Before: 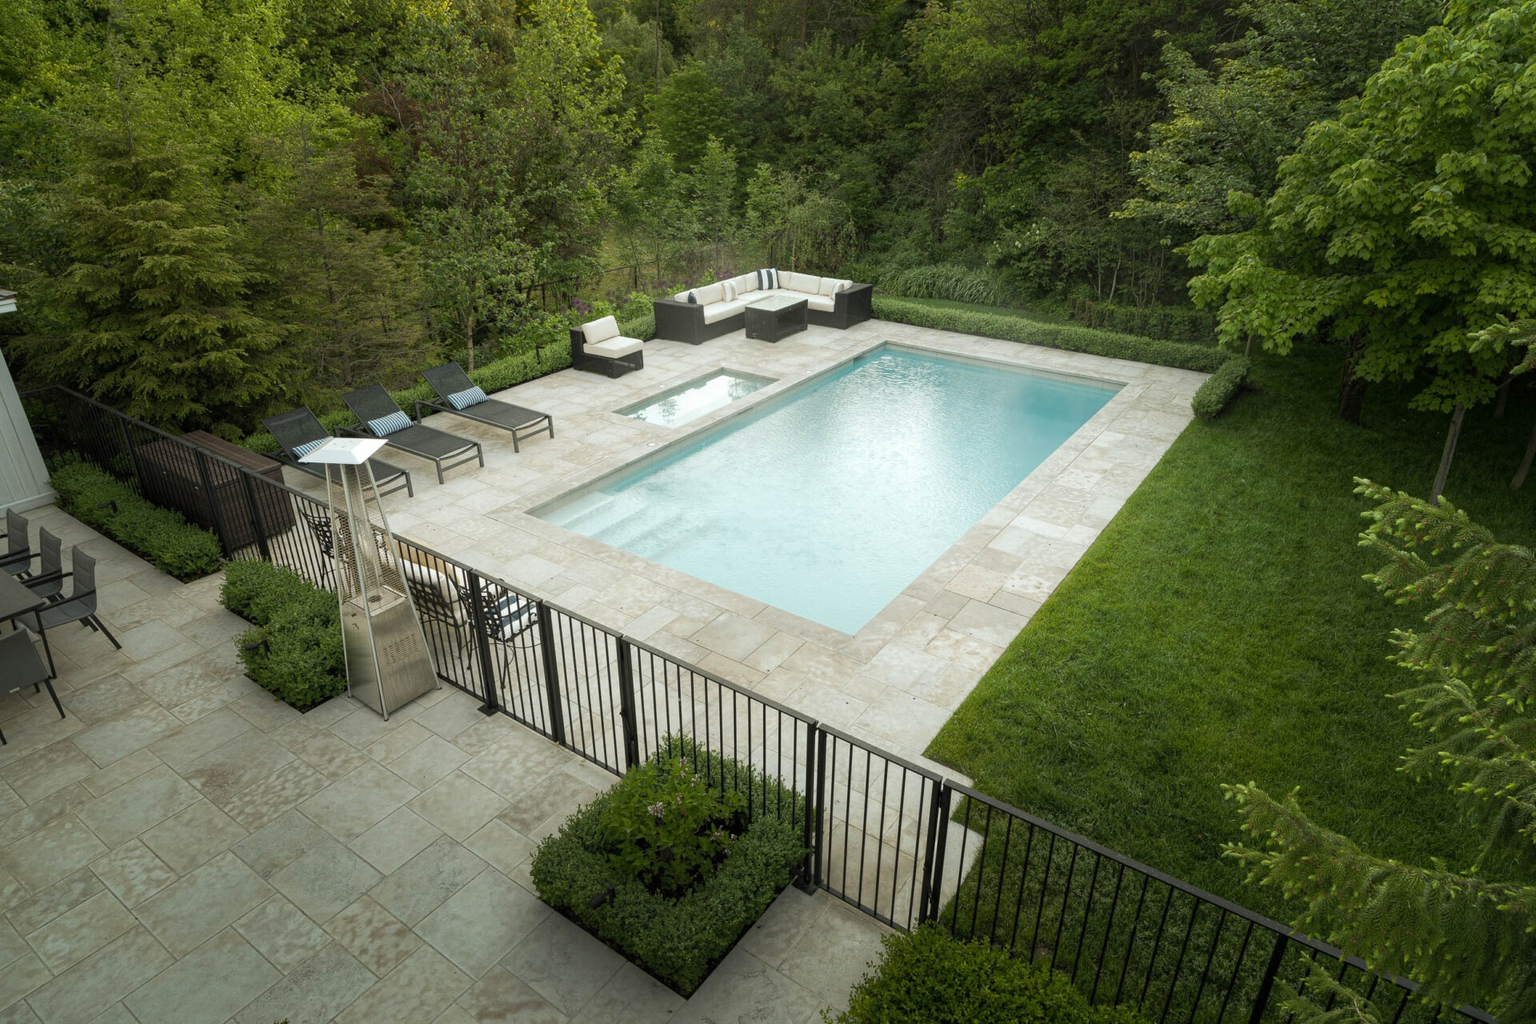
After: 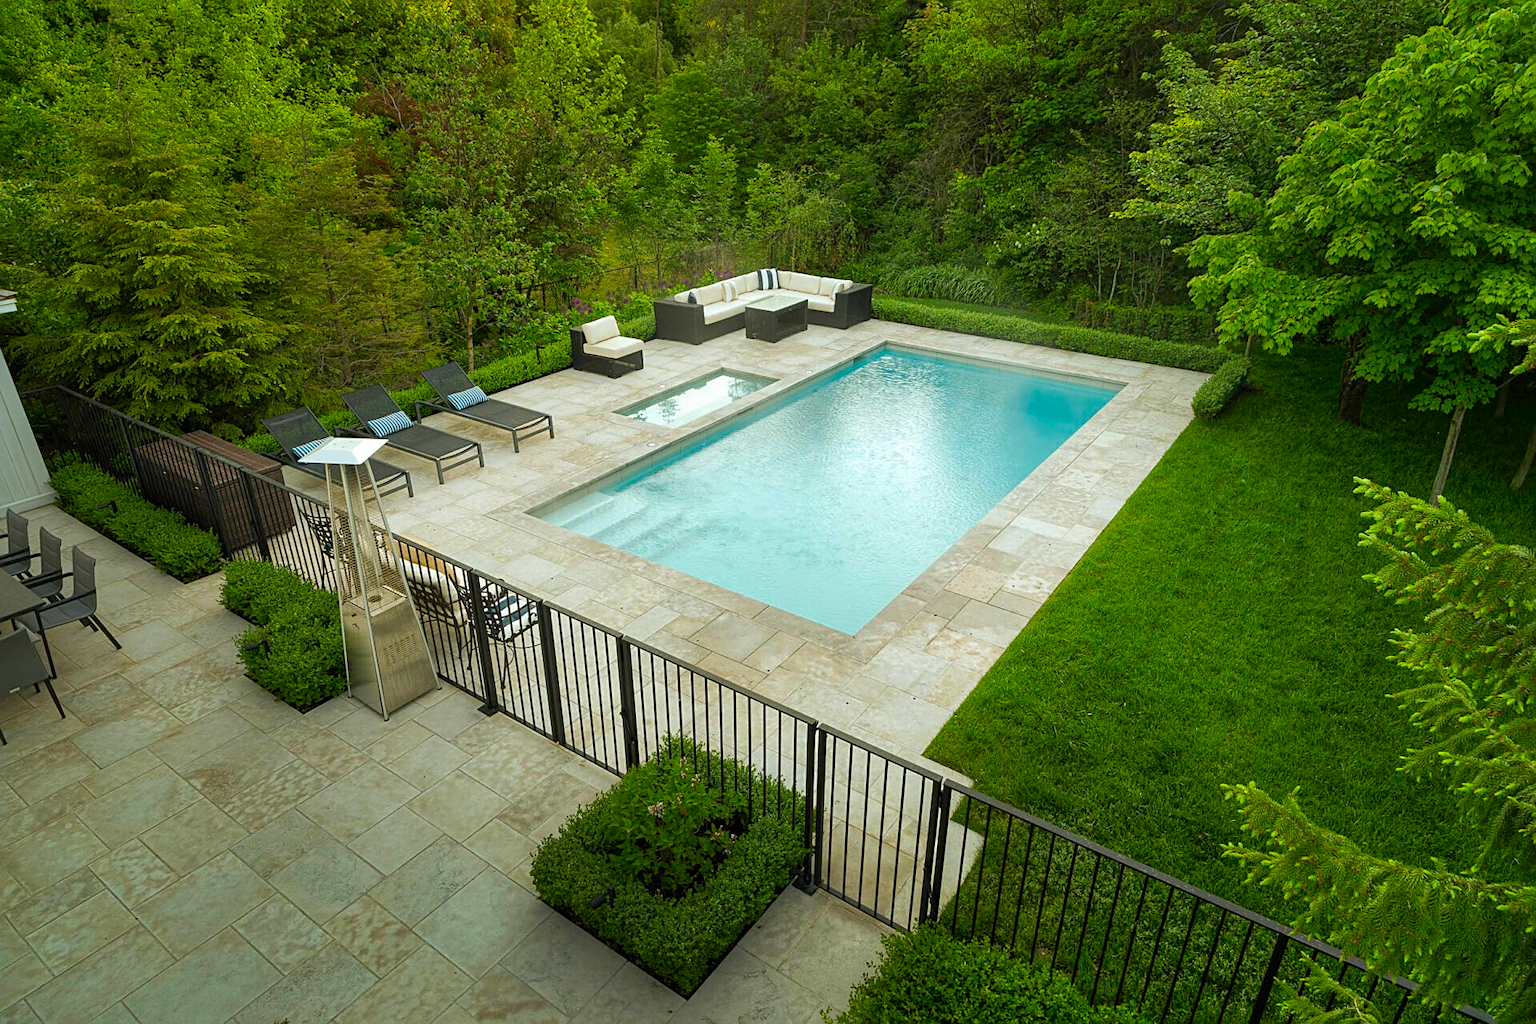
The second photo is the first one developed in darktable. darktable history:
shadows and highlights: low approximation 0.01, soften with gaussian
color correction: saturation 1.8
sharpen: on, module defaults
